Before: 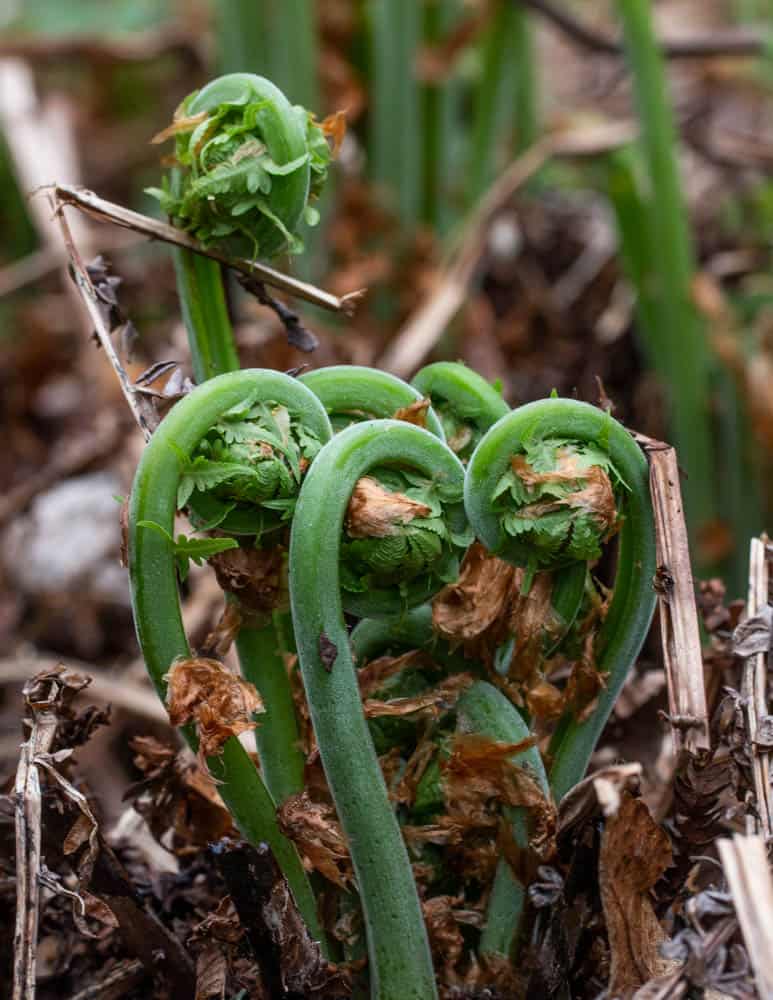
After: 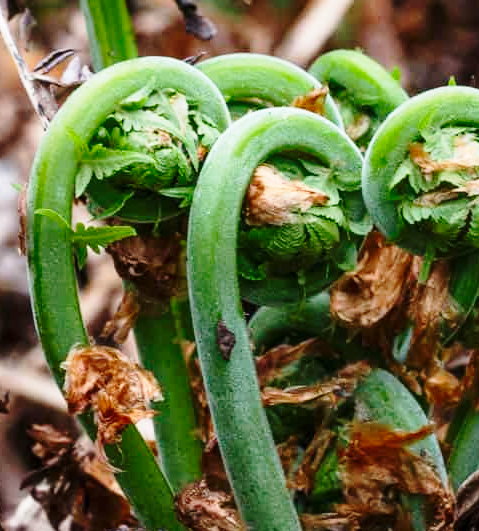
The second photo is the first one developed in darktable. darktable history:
base curve: curves: ch0 [(0, 0) (0.028, 0.03) (0.121, 0.232) (0.46, 0.748) (0.859, 0.968) (1, 1)], preserve colors none
crop: left 13.312%, top 31.28%, right 24.627%, bottom 15.582%
